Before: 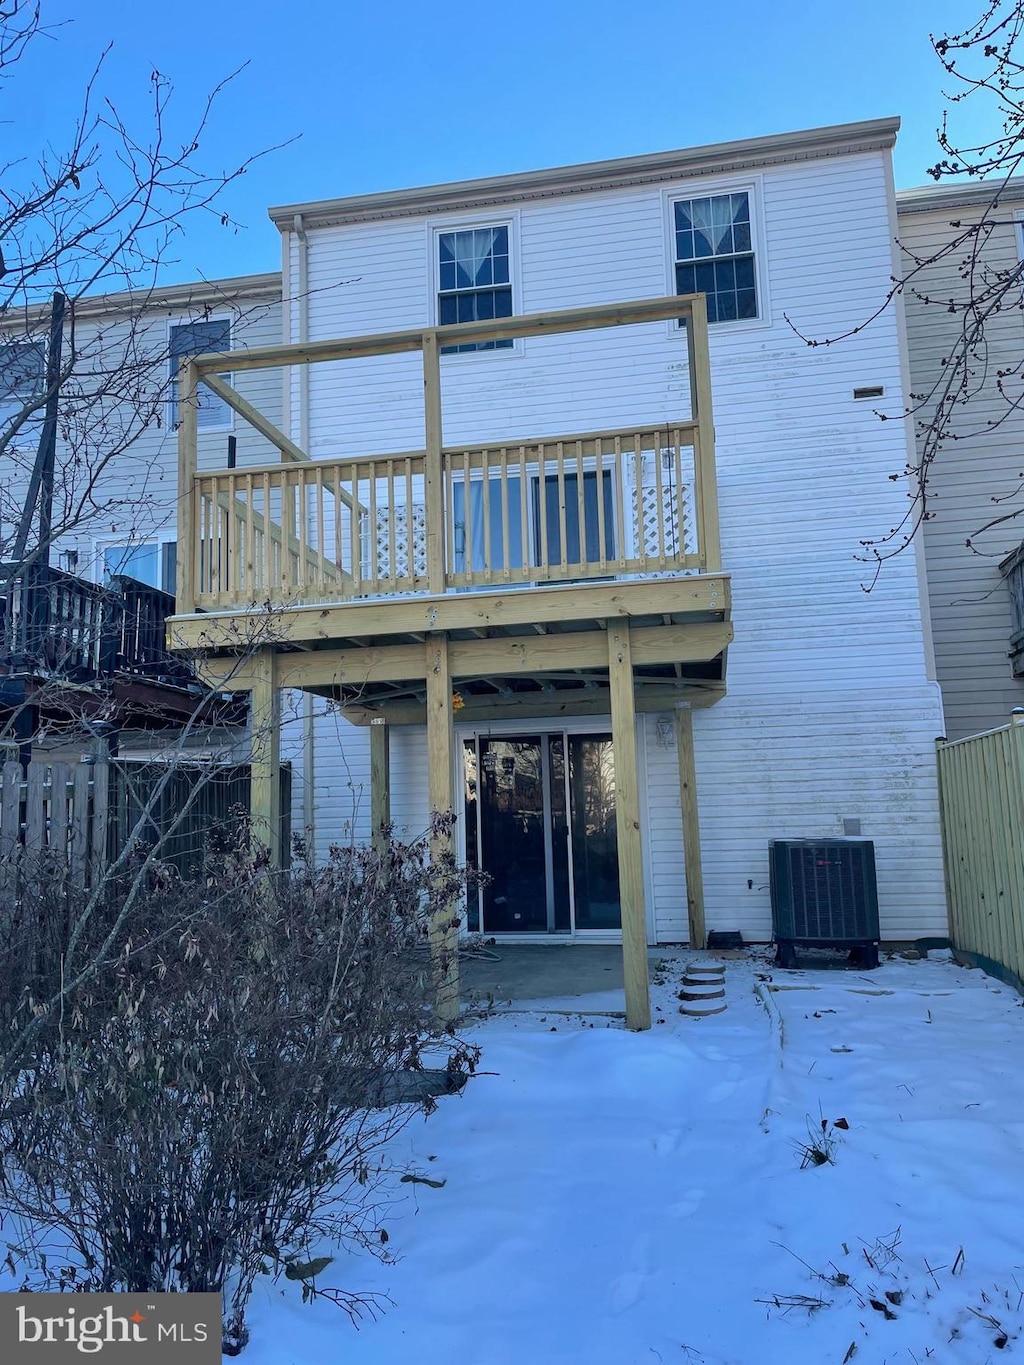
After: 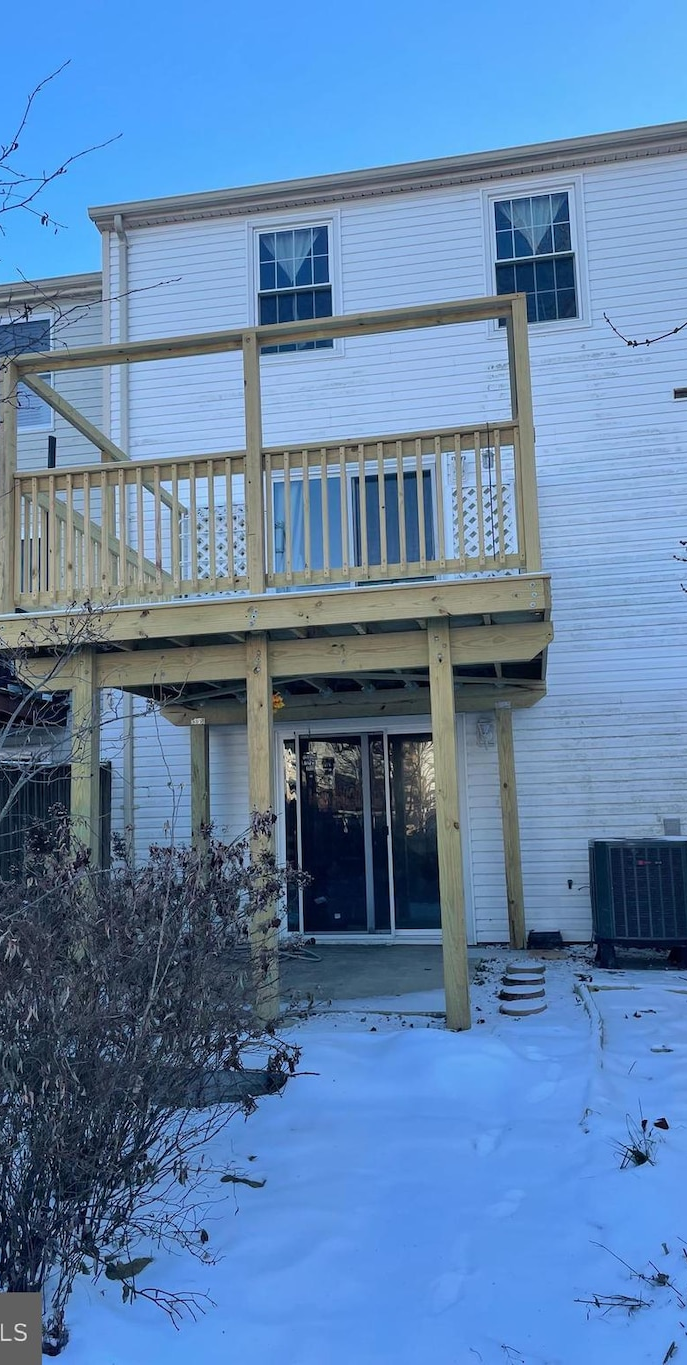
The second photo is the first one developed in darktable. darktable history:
crop and rotate: left 17.633%, right 15.269%
